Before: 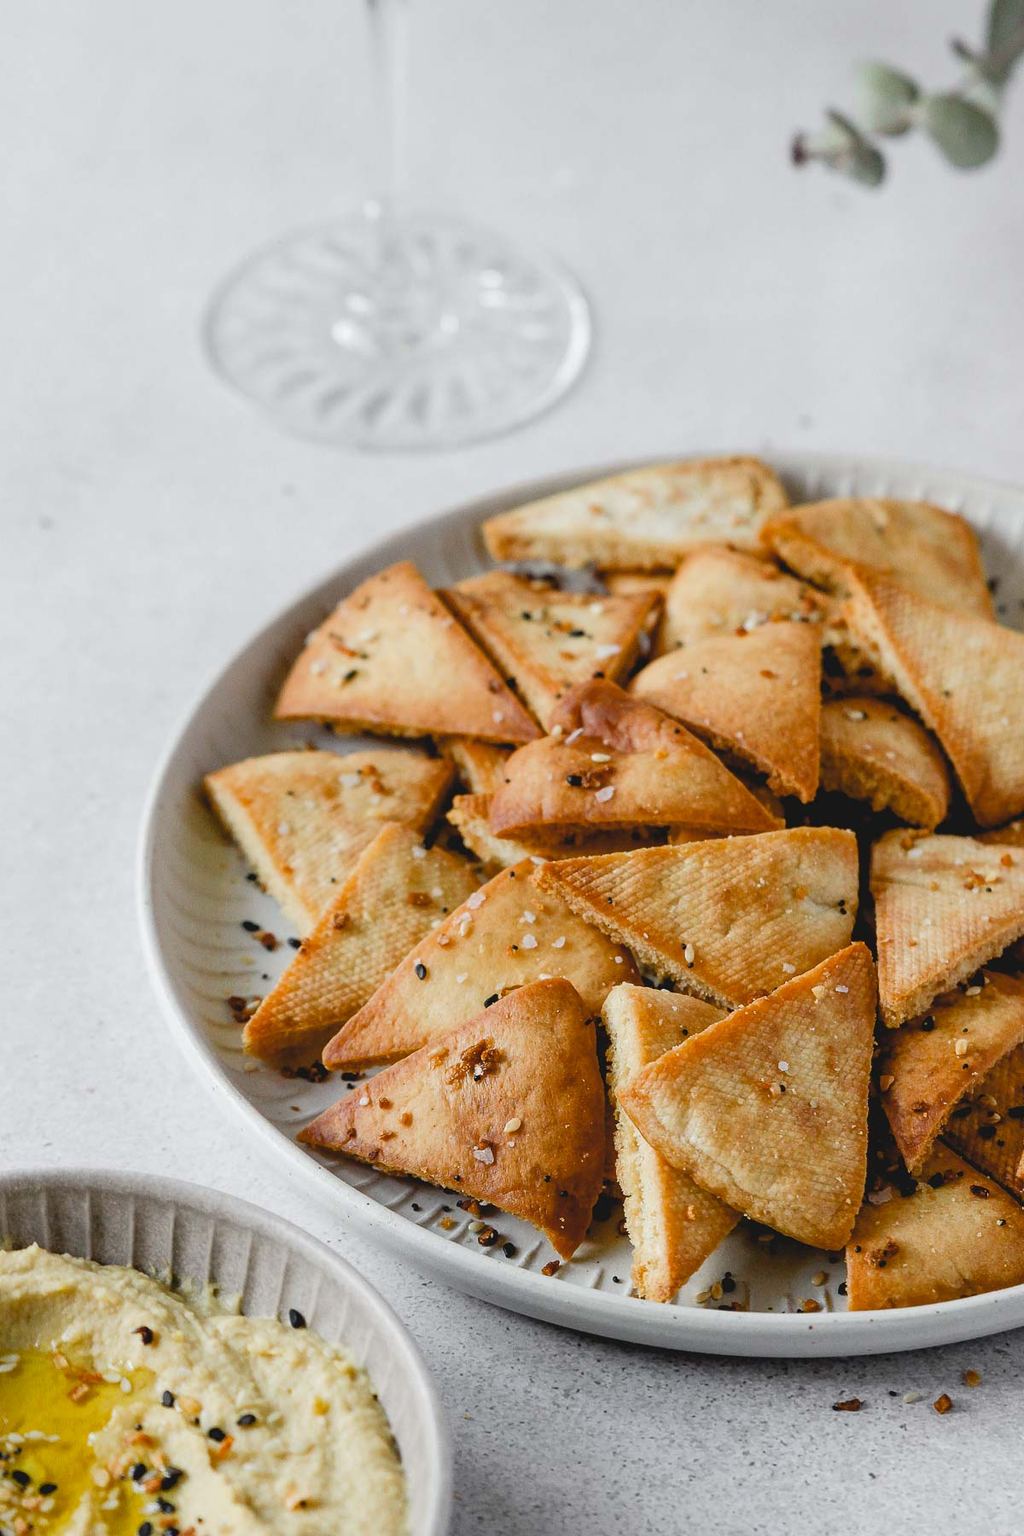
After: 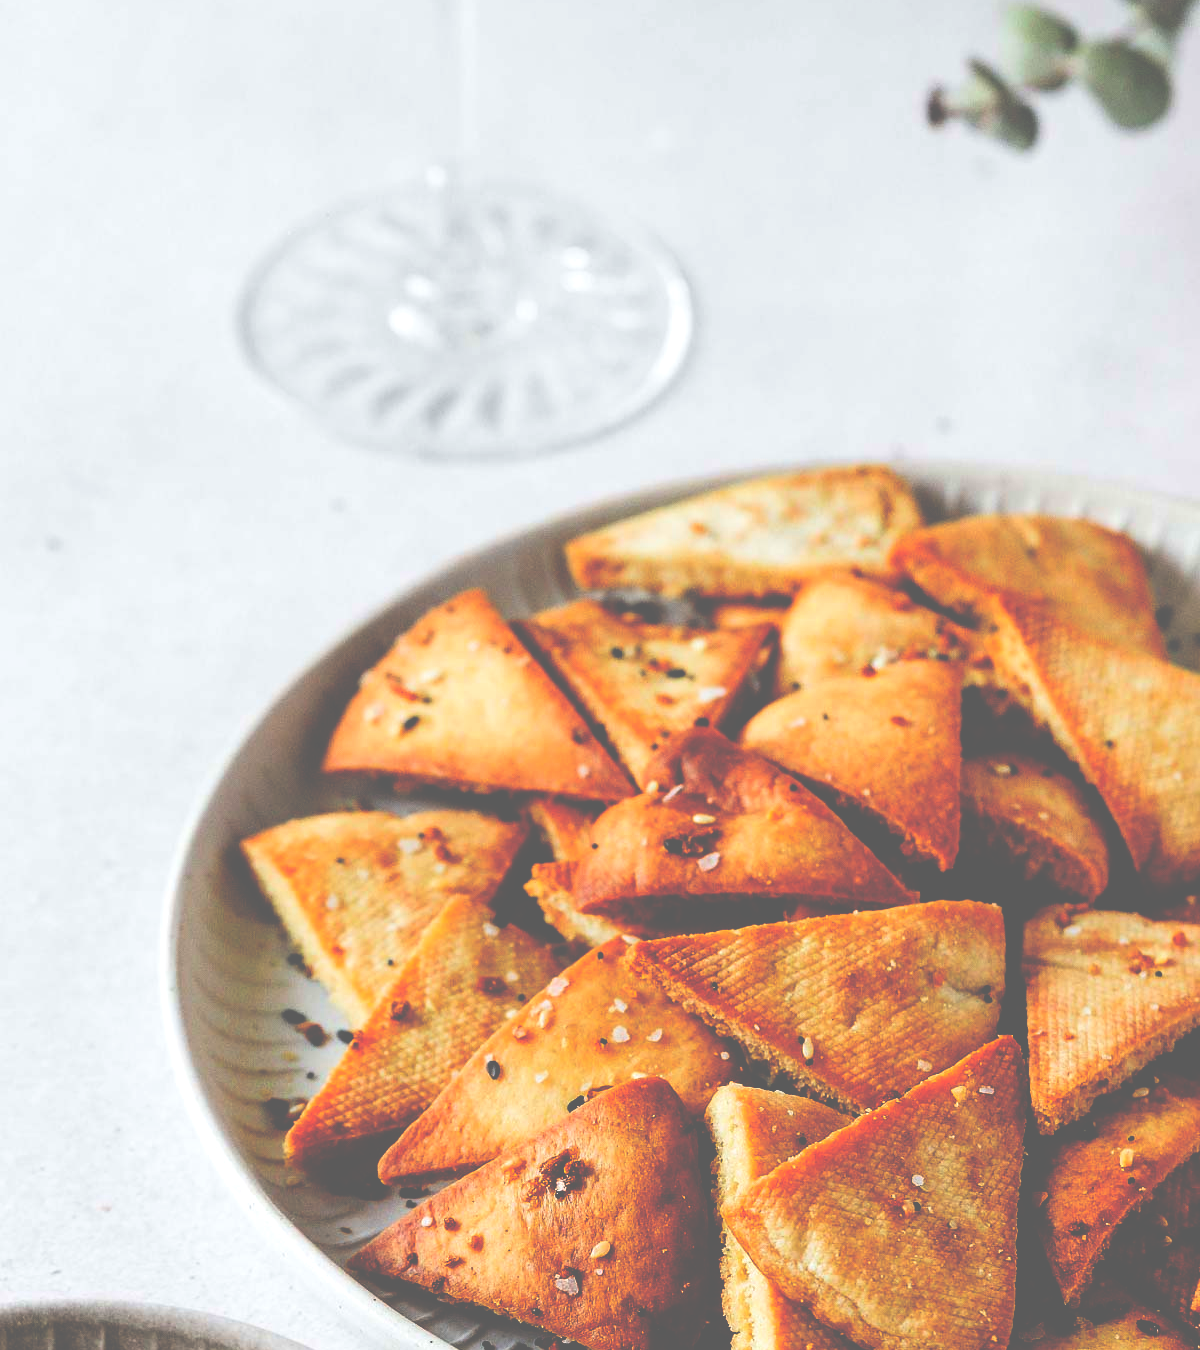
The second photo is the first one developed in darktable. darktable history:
crop: top 3.857%, bottom 21.132%
contrast brightness saturation: brightness 0.28
base curve: curves: ch0 [(0, 0.036) (0.083, 0.04) (0.804, 1)], preserve colors none
